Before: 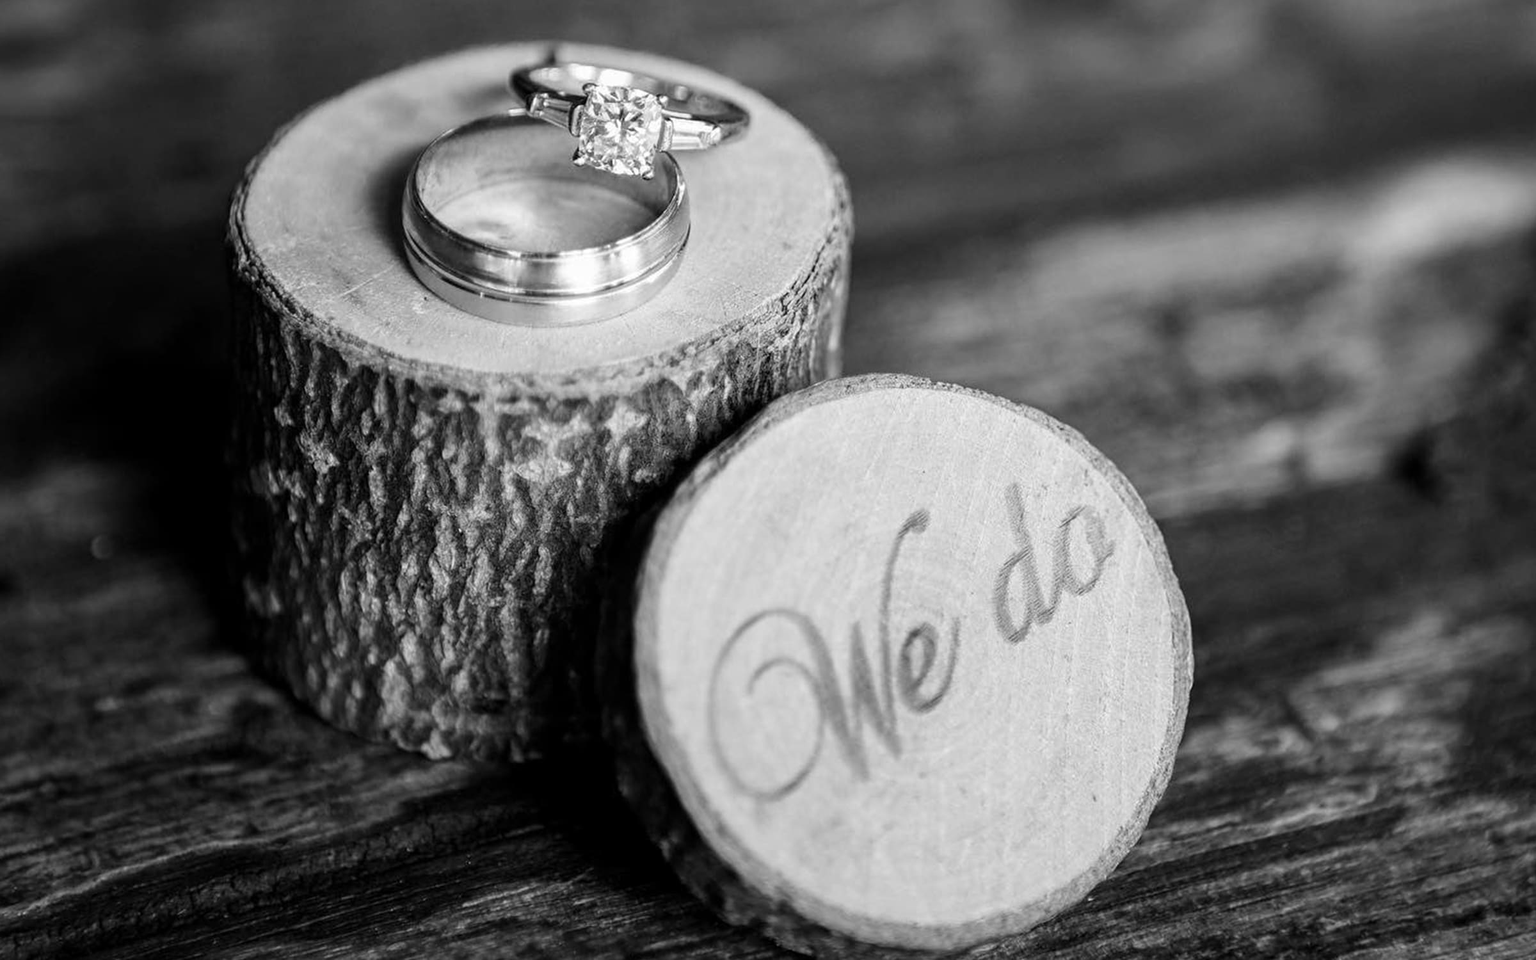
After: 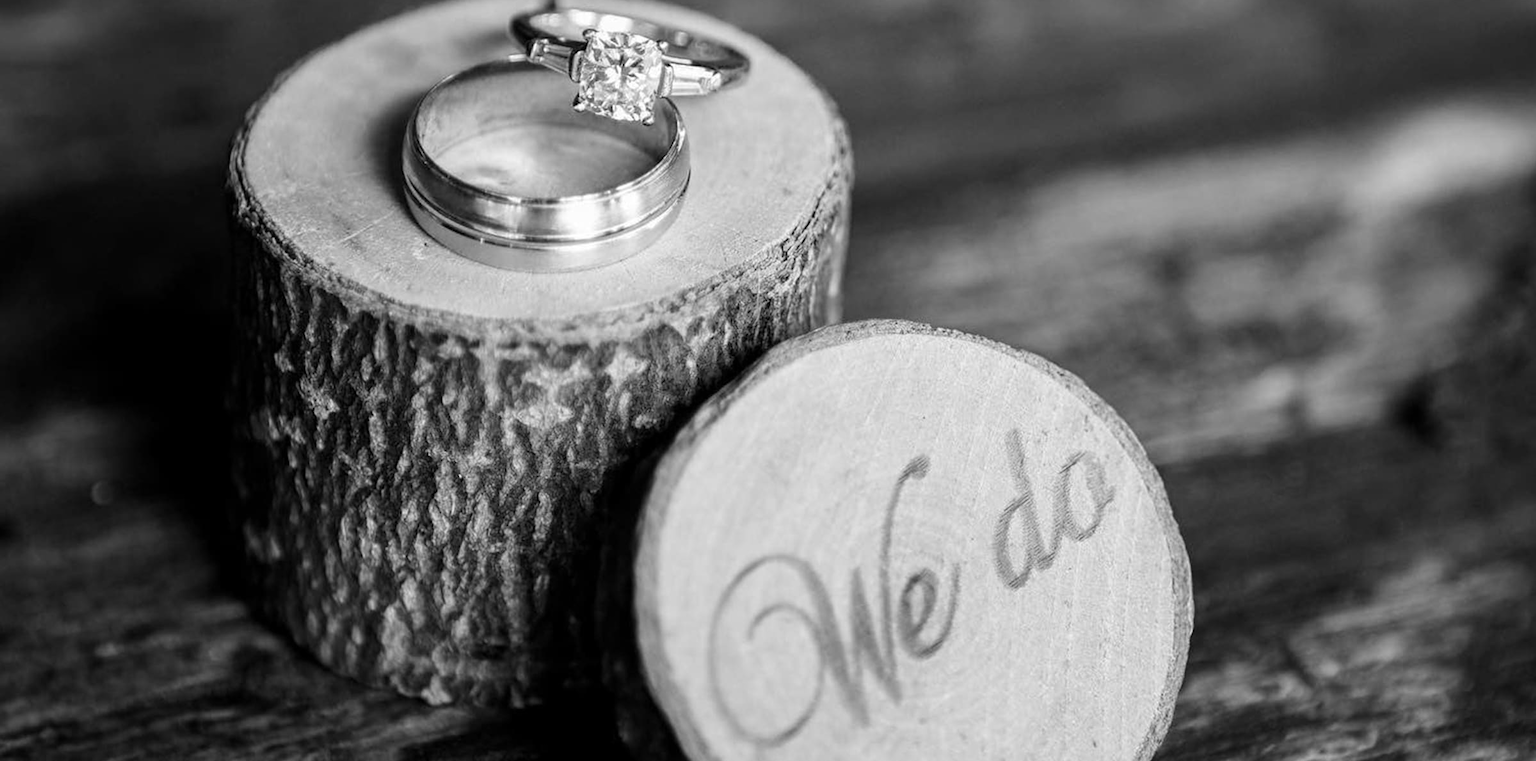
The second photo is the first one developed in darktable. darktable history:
crop and rotate: top 5.667%, bottom 14.937%
monochrome: on, module defaults
